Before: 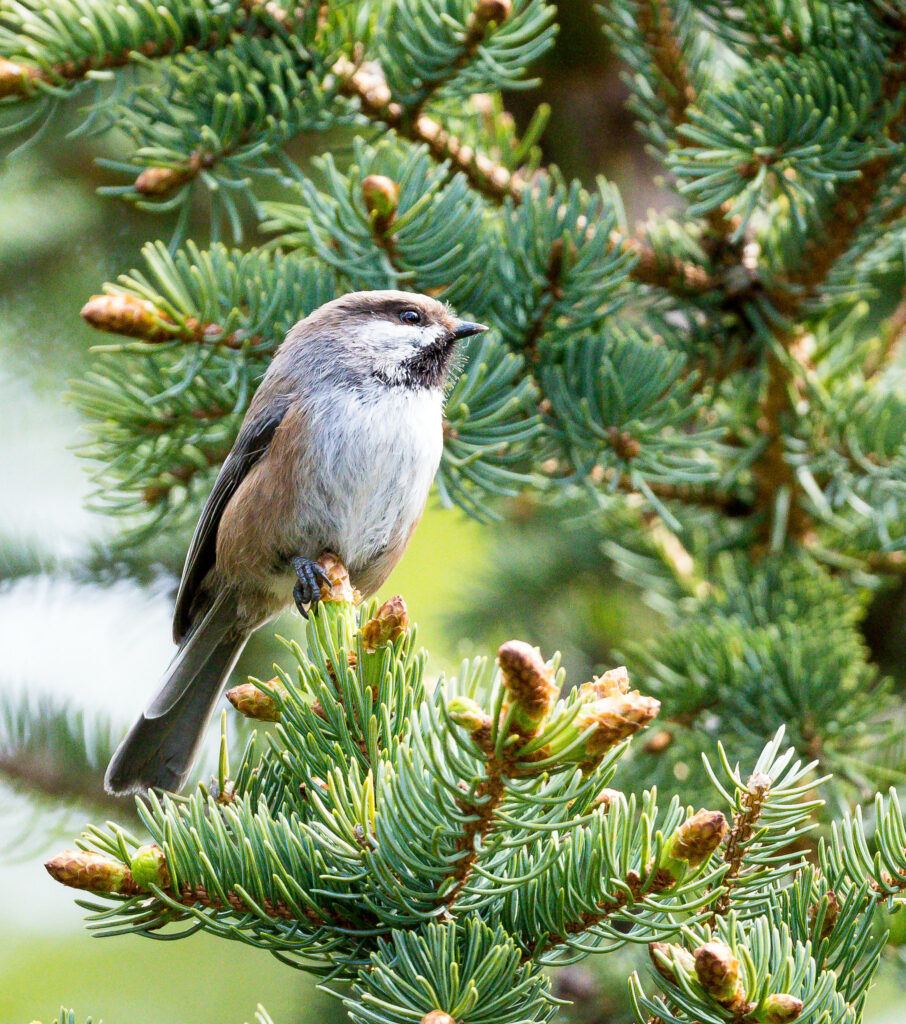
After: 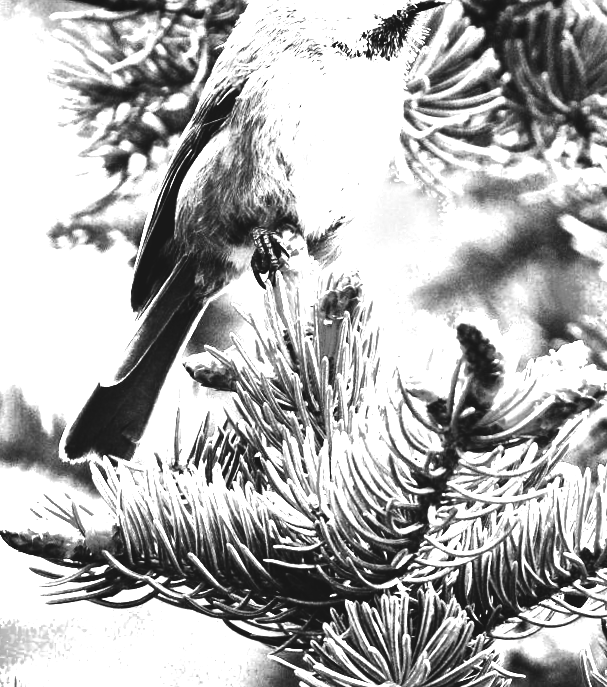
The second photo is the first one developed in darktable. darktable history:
vignetting: fall-off radius 93.87%
crop and rotate: angle -0.82°, left 3.85%, top 31.828%, right 27.992%
contrast brightness saturation: brightness -1, saturation 1
color balance rgb: perceptual saturation grading › global saturation 30%, global vibrance 20%
monochrome: on, module defaults
tone curve: curves: ch0 [(0, 0.084) (0.155, 0.169) (0.46, 0.466) (0.751, 0.788) (1, 0.961)]; ch1 [(0, 0) (0.43, 0.408) (0.476, 0.469) (0.505, 0.503) (0.553, 0.563) (0.592, 0.581) (0.631, 0.625) (1, 1)]; ch2 [(0, 0) (0.505, 0.495) (0.55, 0.557) (0.583, 0.573) (1, 1)], color space Lab, independent channels, preserve colors none
exposure: black level correction 0, exposure 2.088 EV, compensate exposure bias true, compensate highlight preservation false
